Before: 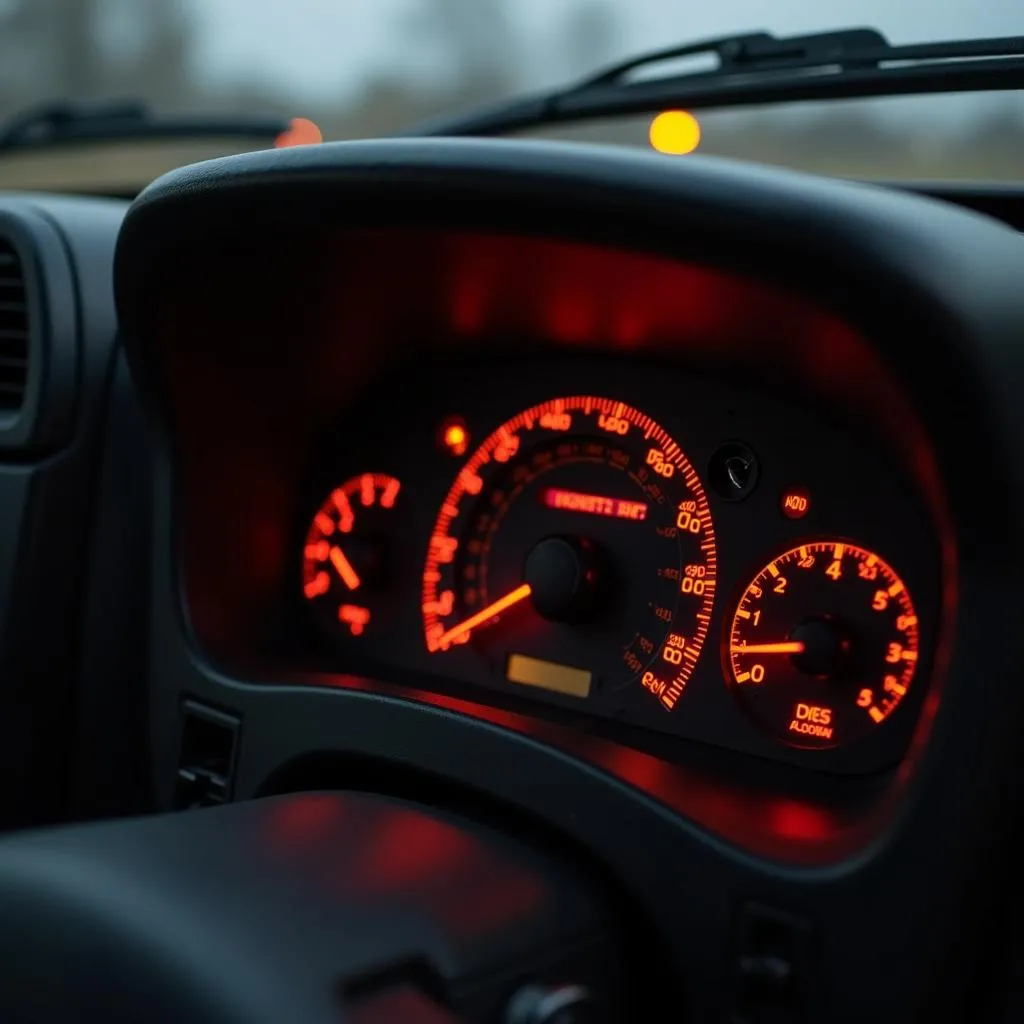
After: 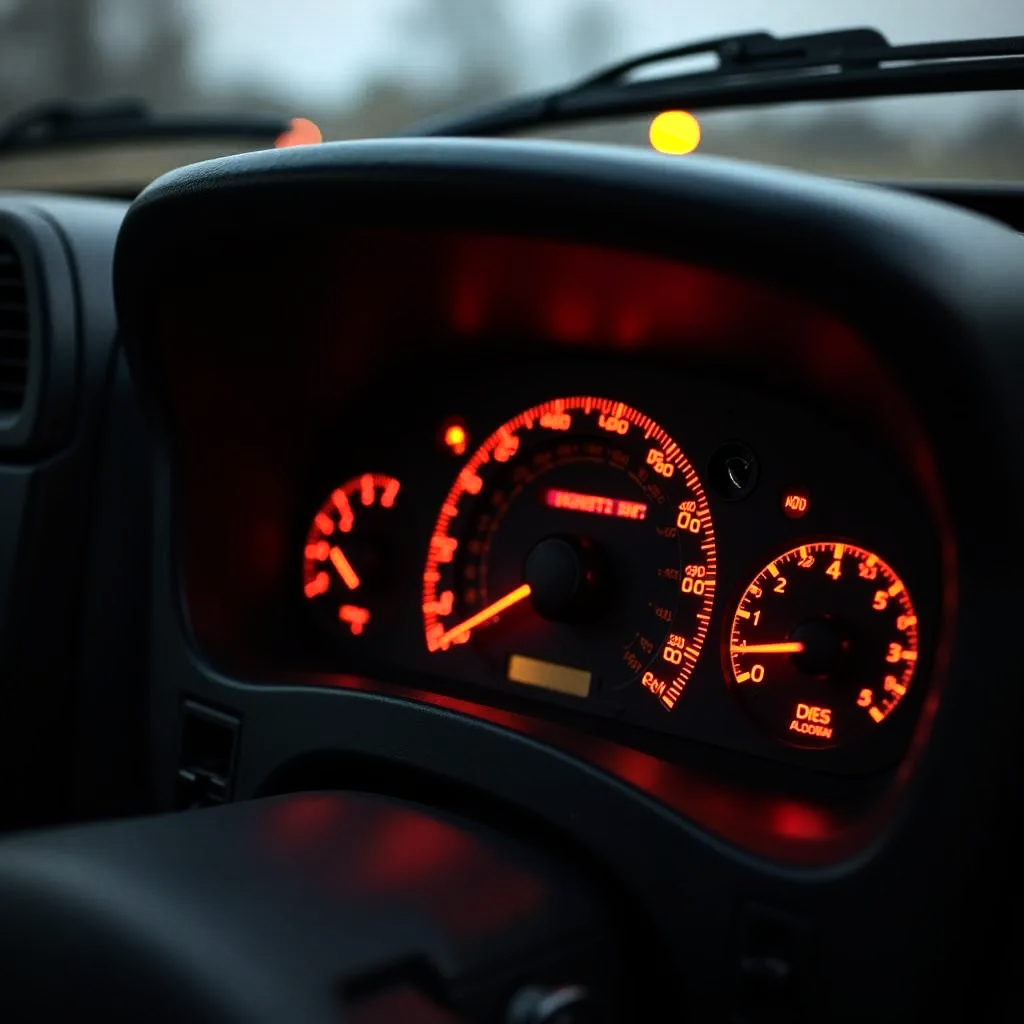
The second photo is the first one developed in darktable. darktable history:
vignetting: fall-off radius 69.51%, automatic ratio true, unbound false
tone equalizer: -8 EV -0.728 EV, -7 EV -0.676 EV, -6 EV -0.608 EV, -5 EV -0.392 EV, -3 EV 0.389 EV, -2 EV 0.6 EV, -1 EV 0.69 EV, +0 EV 0.723 EV, edges refinement/feathering 500, mask exposure compensation -1.57 EV, preserve details no
